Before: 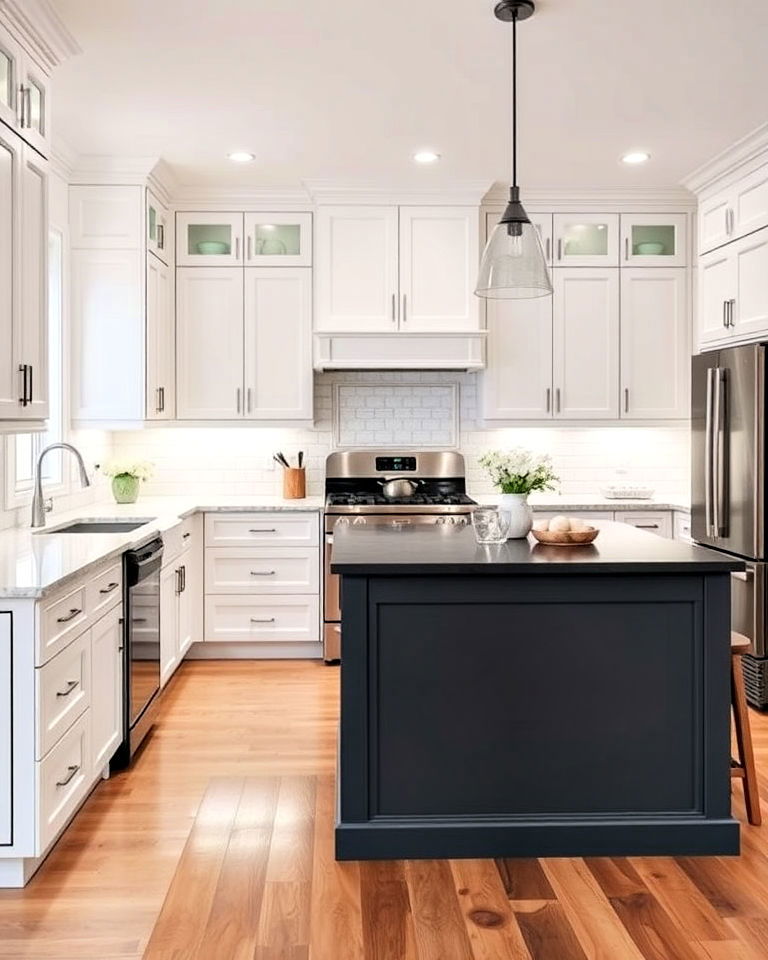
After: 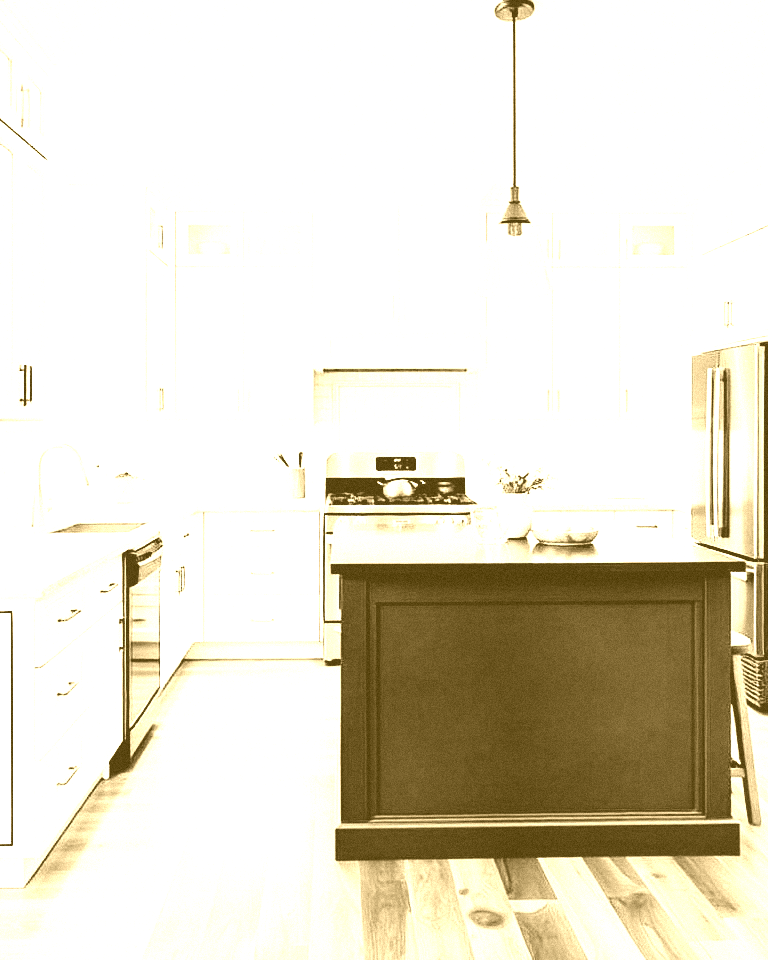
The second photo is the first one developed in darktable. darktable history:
grain: mid-tones bias 0%
base curve: curves: ch0 [(0, 0) (0, 0.001) (0.001, 0.001) (0.004, 0.002) (0.007, 0.004) (0.015, 0.013) (0.033, 0.045) (0.052, 0.096) (0.075, 0.17) (0.099, 0.241) (0.163, 0.42) (0.219, 0.55) (0.259, 0.616) (0.327, 0.722) (0.365, 0.765) (0.522, 0.873) (0.547, 0.881) (0.689, 0.919) (0.826, 0.952) (1, 1)], preserve colors none
colorize: hue 36°, source mix 100%
exposure: black level correction 0.009, exposure 0.119 EV, compensate highlight preservation false
